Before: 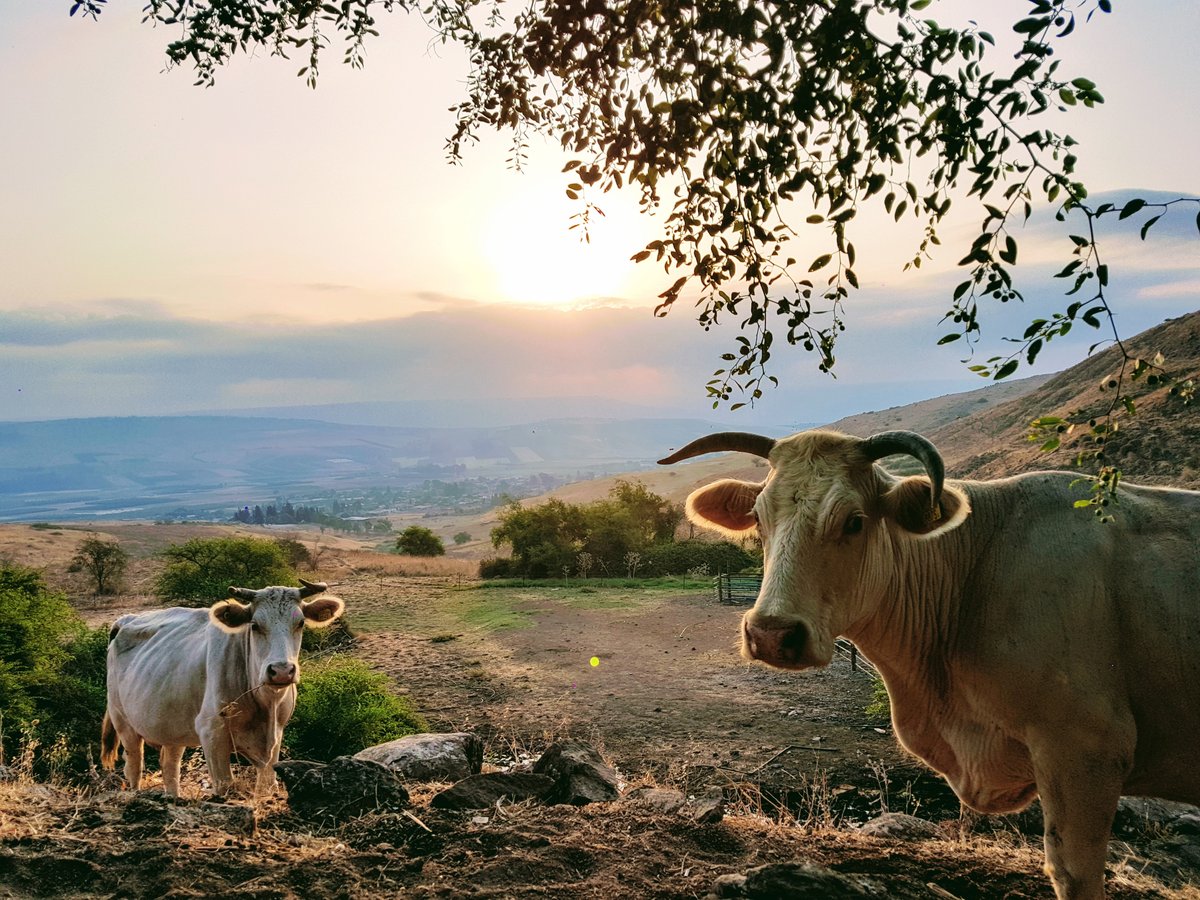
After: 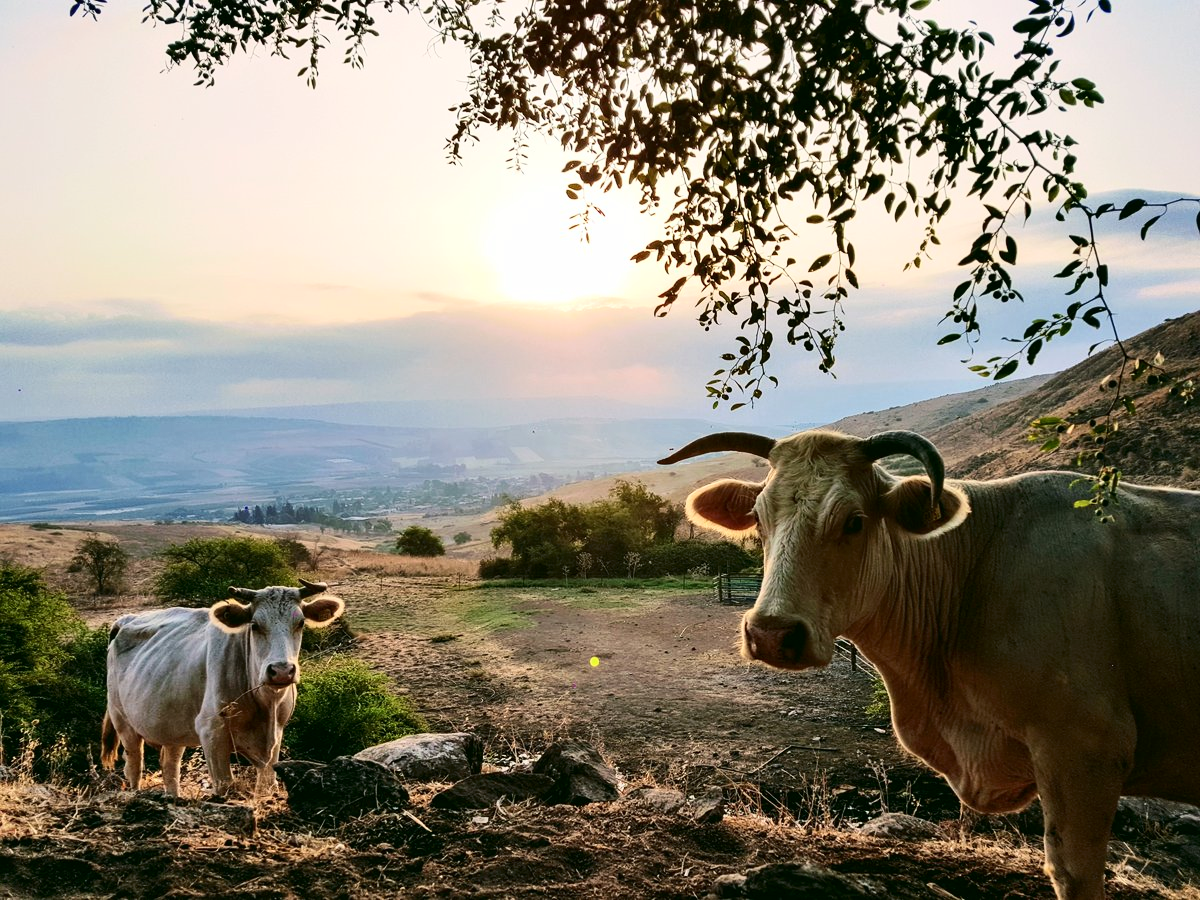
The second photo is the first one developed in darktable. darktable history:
contrast brightness saturation: contrast 0.224
